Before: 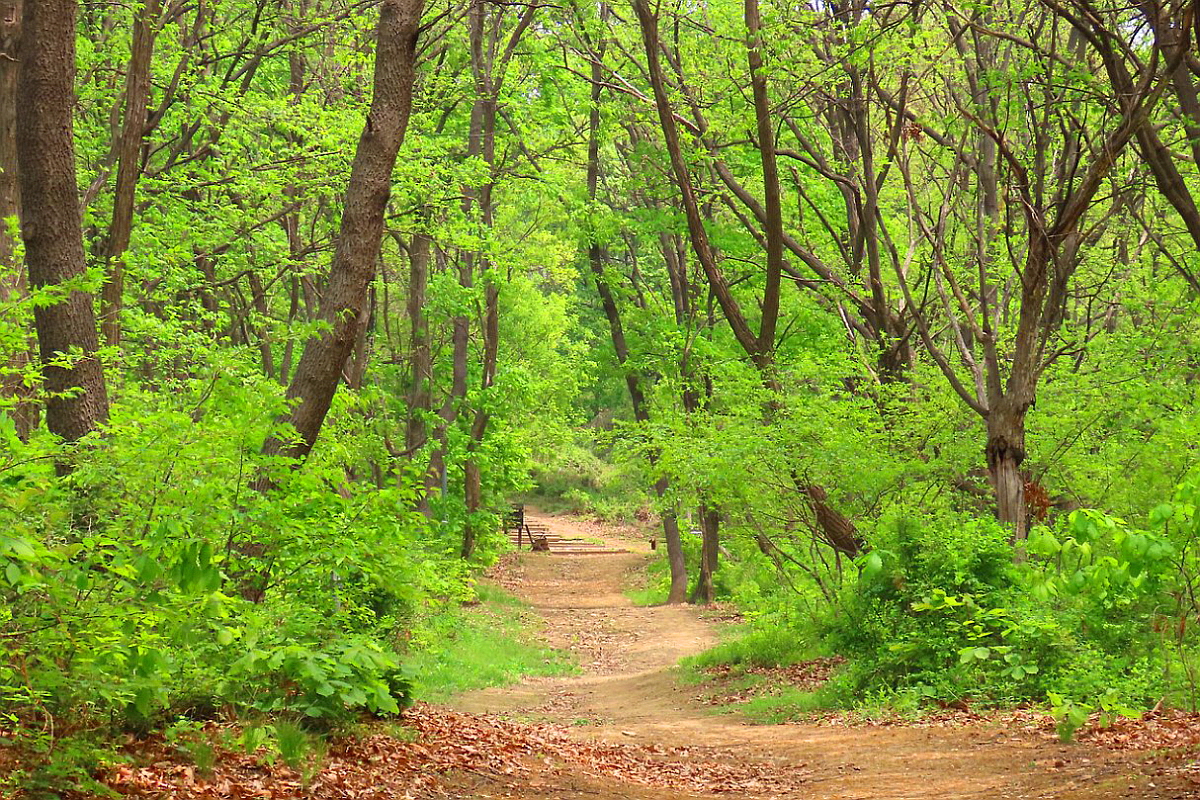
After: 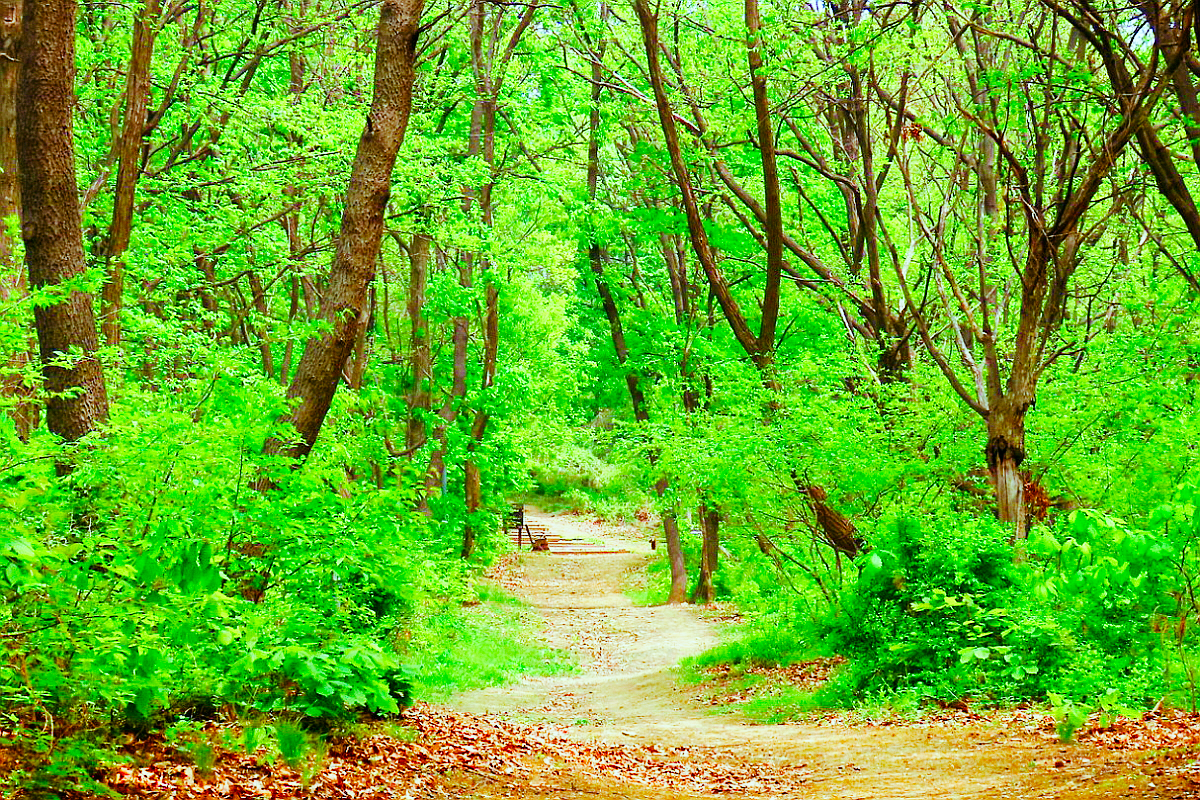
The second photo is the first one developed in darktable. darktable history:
color balance rgb: shadows lift › luminance -7.7%, shadows lift › chroma 2.13%, shadows lift › hue 165.27°, power › luminance -7.77%, power › chroma 1.34%, power › hue 330.55°, highlights gain › luminance -33.33%, highlights gain › chroma 5.68%, highlights gain › hue 217.2°, global offset › luminance -0.33%, global offset › chroma 0.11%, global offset › hue 165.27°, perceptual saturation grading › global saturation 27.72%, perceptual saturation grading › highlights -25%, perceptual saturation grading › mid-tones 25%, perceptual saturation grading › shadows 50%
base curve: curves: ch0 [(0, 0) (0.007, 0.004) (0.027, 0.03) (0.046, 0.07) (0.207, 0.54) (0.442, 0.872) (0.673, 0.972) (1, 1)], preserve colors none
